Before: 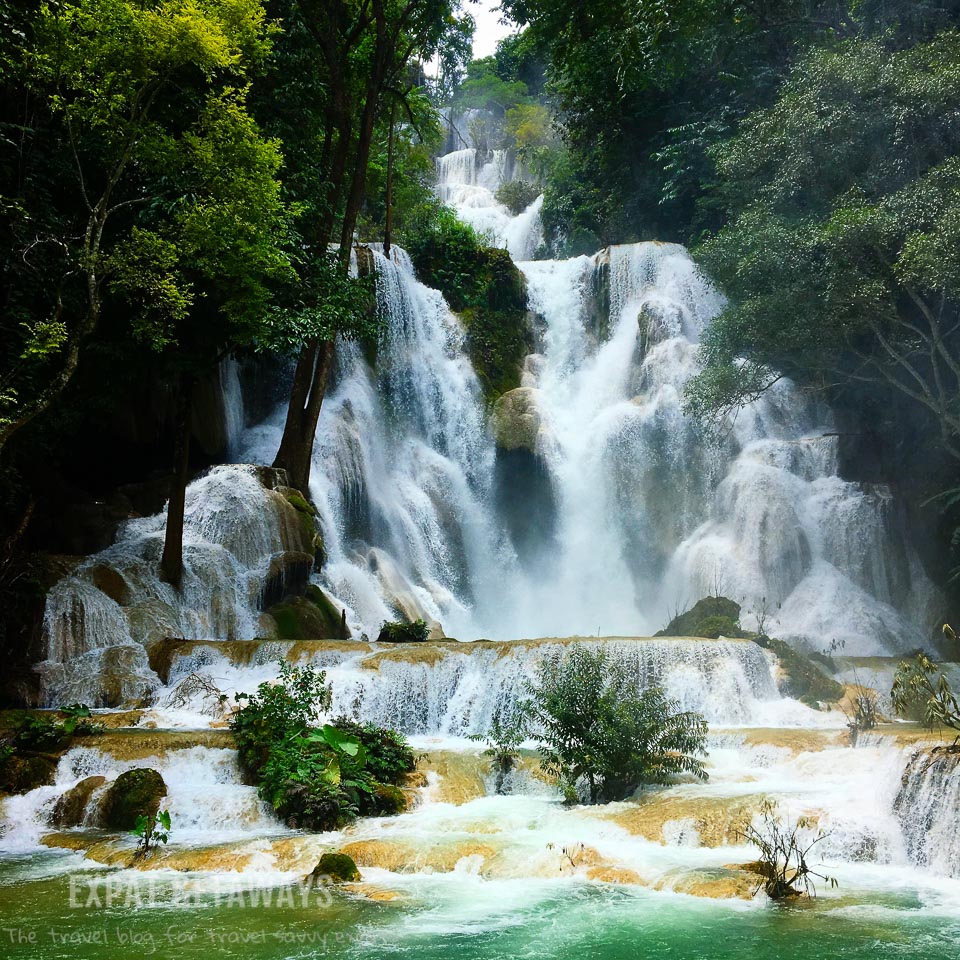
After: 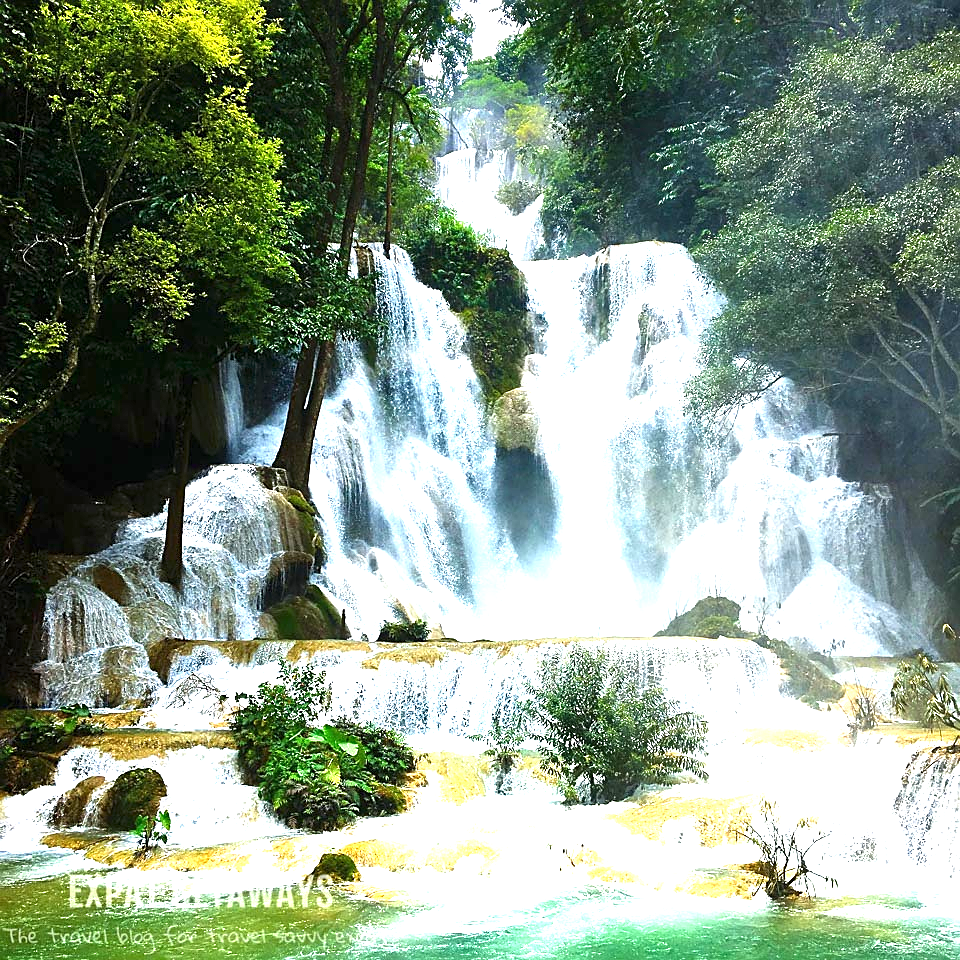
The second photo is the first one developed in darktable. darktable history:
exposure: black level correction 0, exposure 1.5 EV, compensate highlight preservation false
sharpen: on, module defaults
color balance rgb: global vibrance 0.5%
